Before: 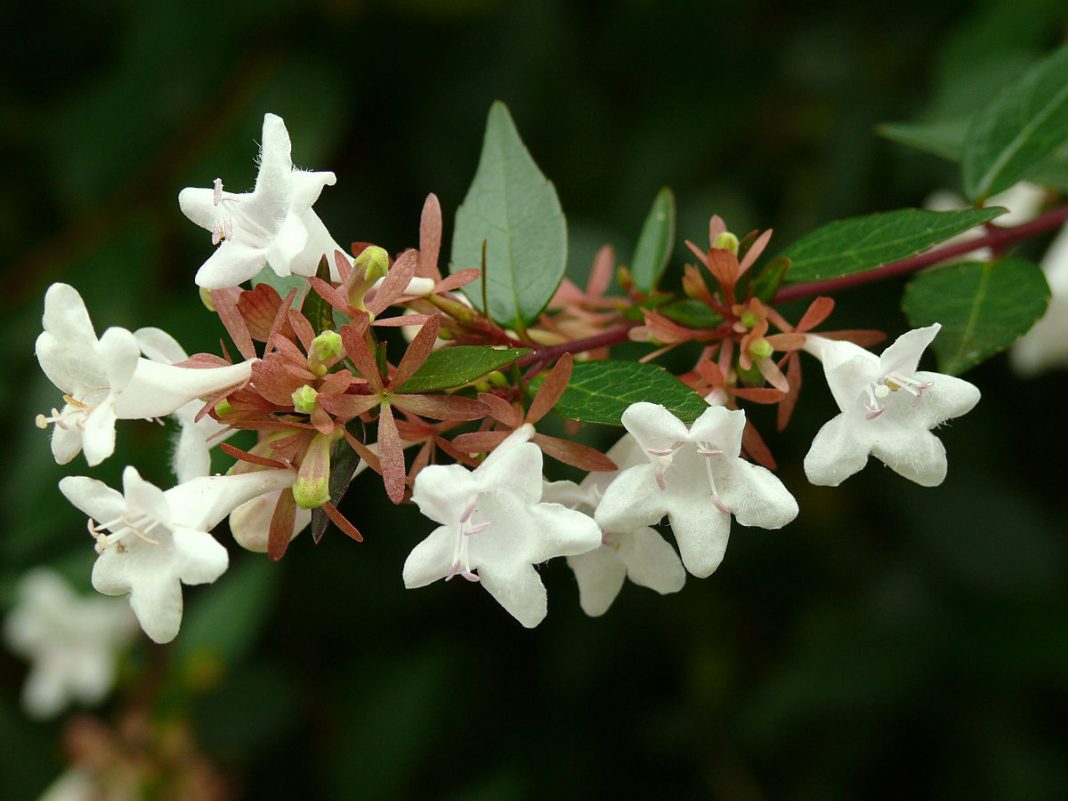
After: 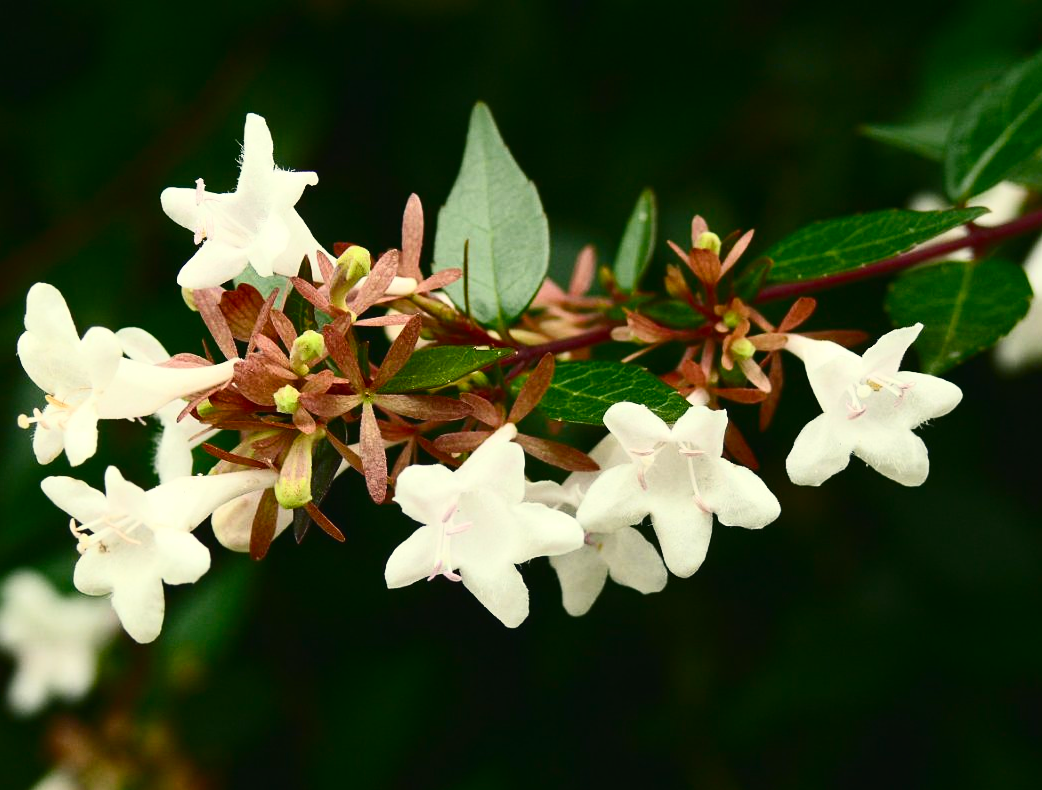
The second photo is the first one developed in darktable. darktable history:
color balance rgb: shadows lift › chroma 2%, shadows lift › hue 219.6°, power › hue 313.2°, highlights gain › chroma 3%, highlights gain › hue 75.6°, global offset › luminance 0.5%, perceptual saturation grading › global saturation 15.33%, perceptual saturation grading › highlights -19.33%, perceptual saturation grading › shadows 20%, global vibrance 20%
contrast brightness saturation: contrast 0.39, brightness 0.1
crop and rotate: left 1.774%, right 0.633%, bottom 1.28%
